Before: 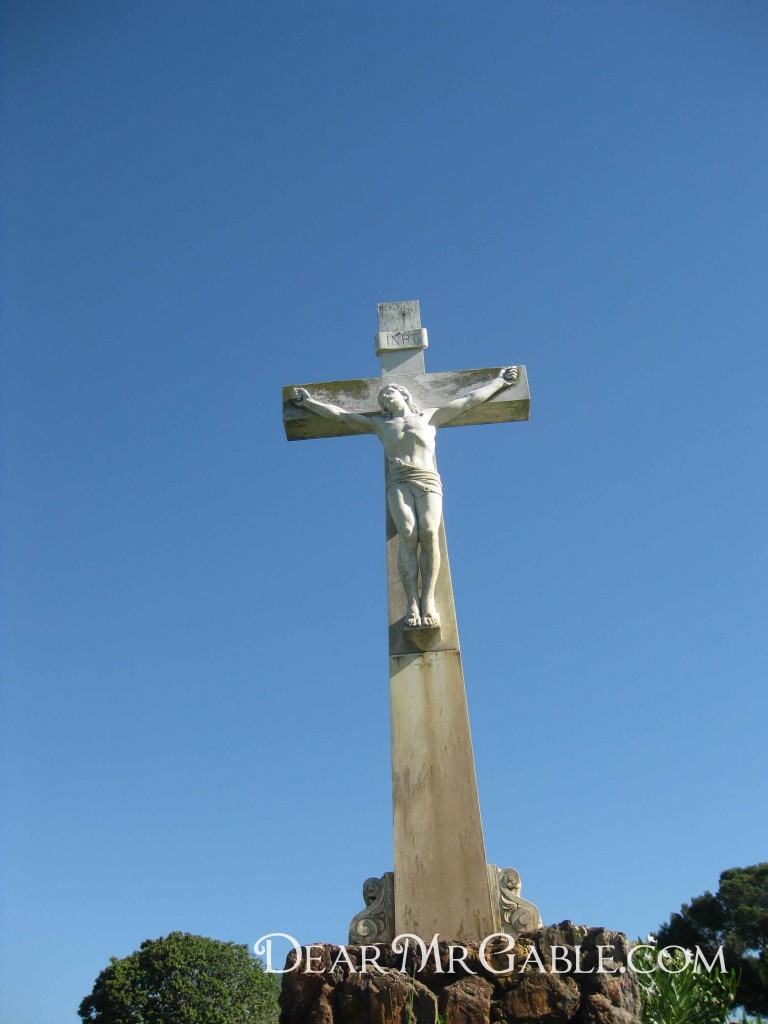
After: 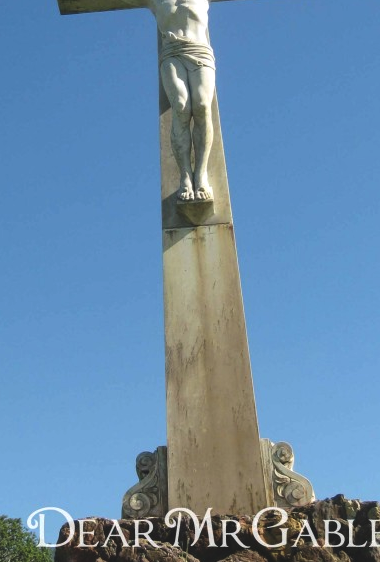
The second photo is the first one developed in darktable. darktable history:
exposure: black level correction -0.017, exposure -1.072 EV, compensate highlight preservation false
levels: mode automatic
local contrast: highlights 107%, shadows 100%, detail 119%, midtone range 0.2
crop: left 29.662%, top 41.617%, right 20.803%, bottom 3.466%
